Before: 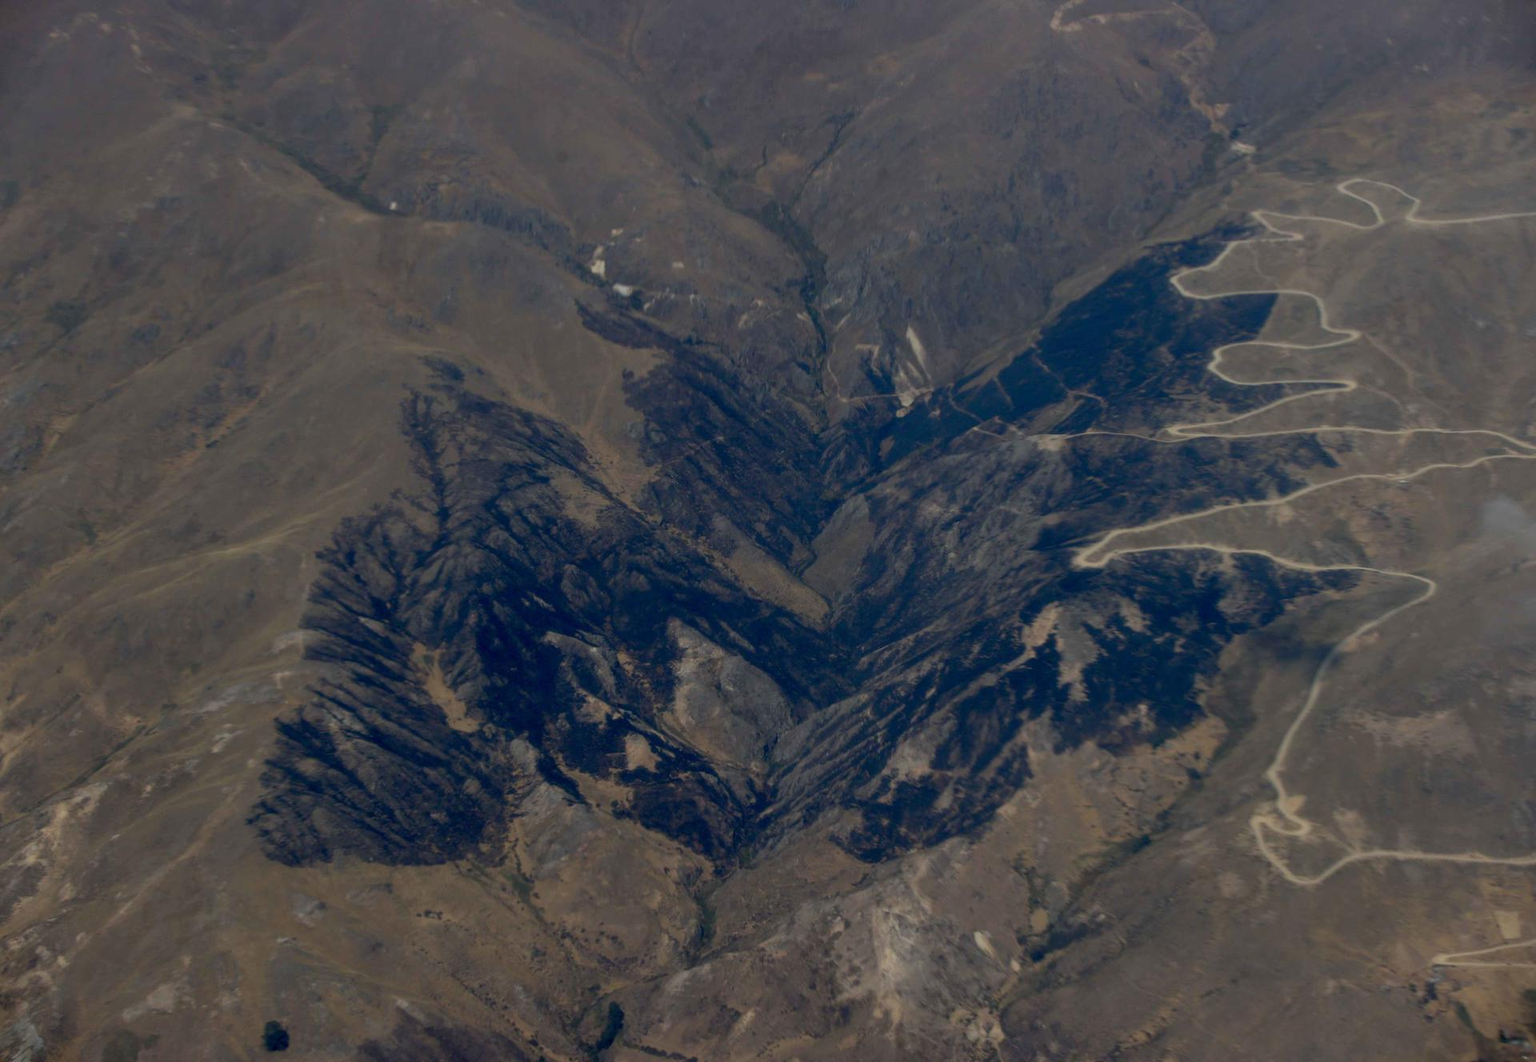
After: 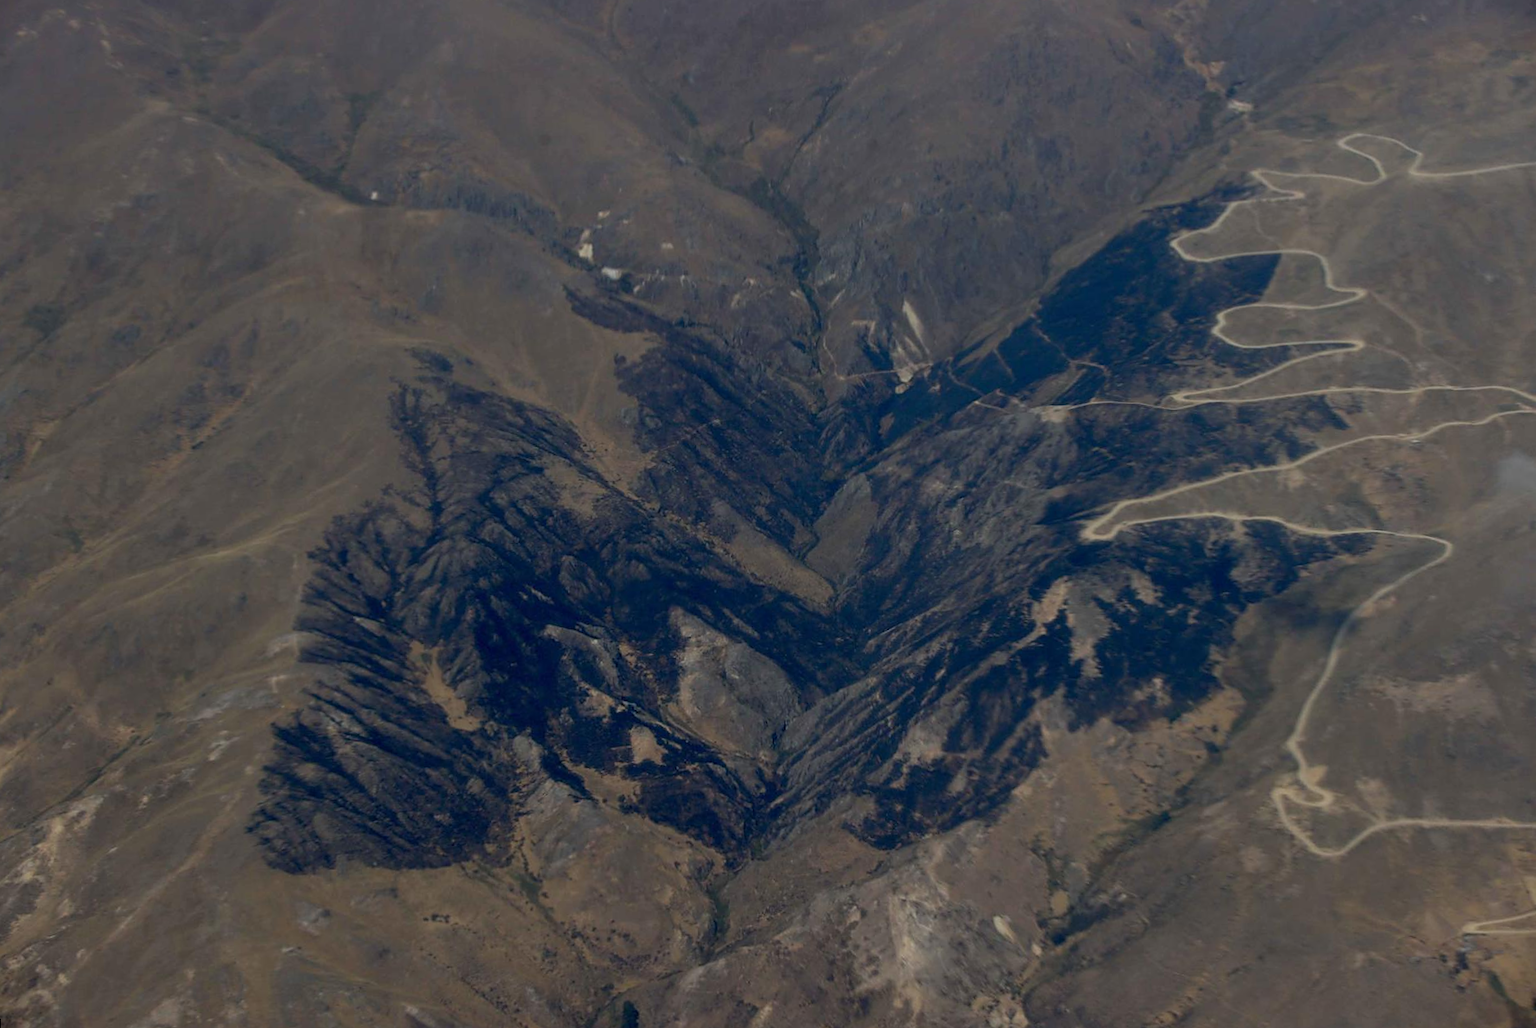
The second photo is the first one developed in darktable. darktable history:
sharpen: radius 1.864, amount 0.398, threshold 1.271
rotate and perspective: rotation -2°, crop left 0.022, crop right 0.978, crop top 0.049, crop bottom 0.951
color correction: highlights a* -0.182, highlights b* -0.124
white balance: emerald 1
